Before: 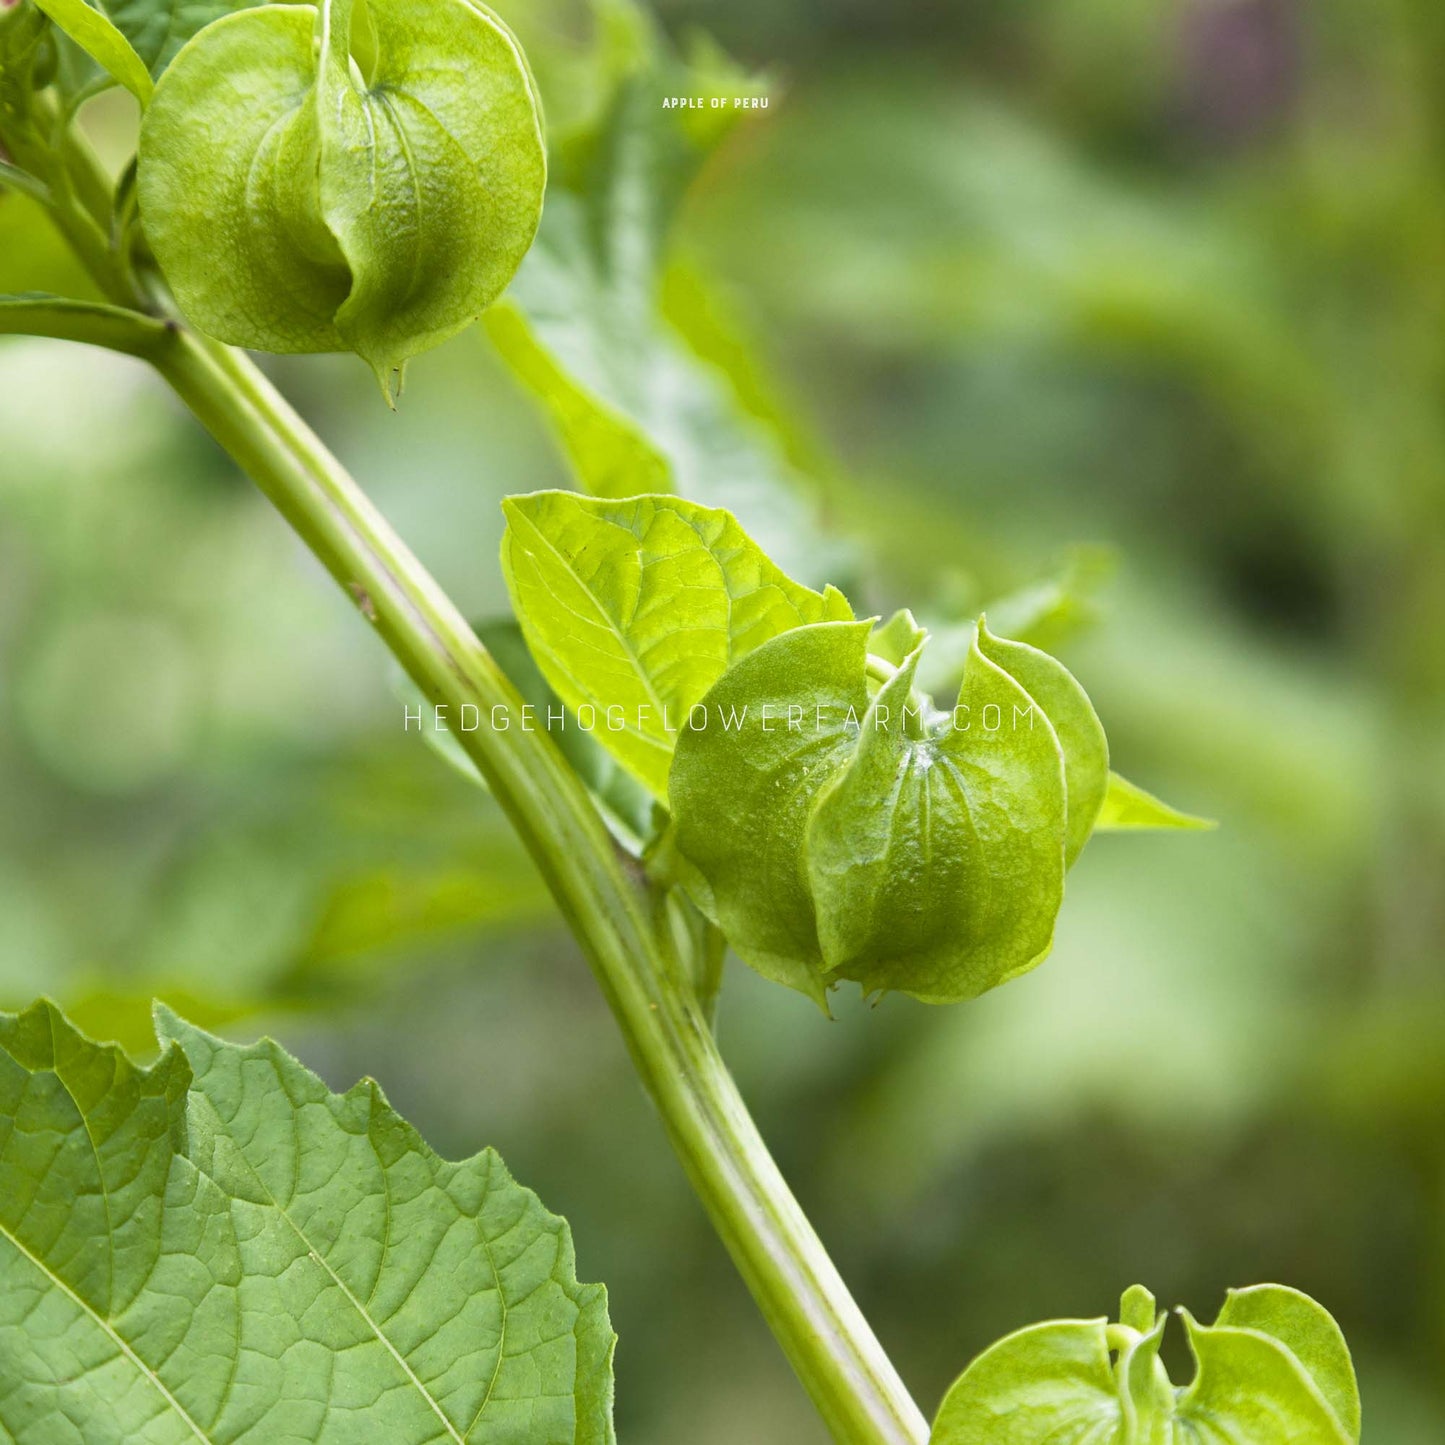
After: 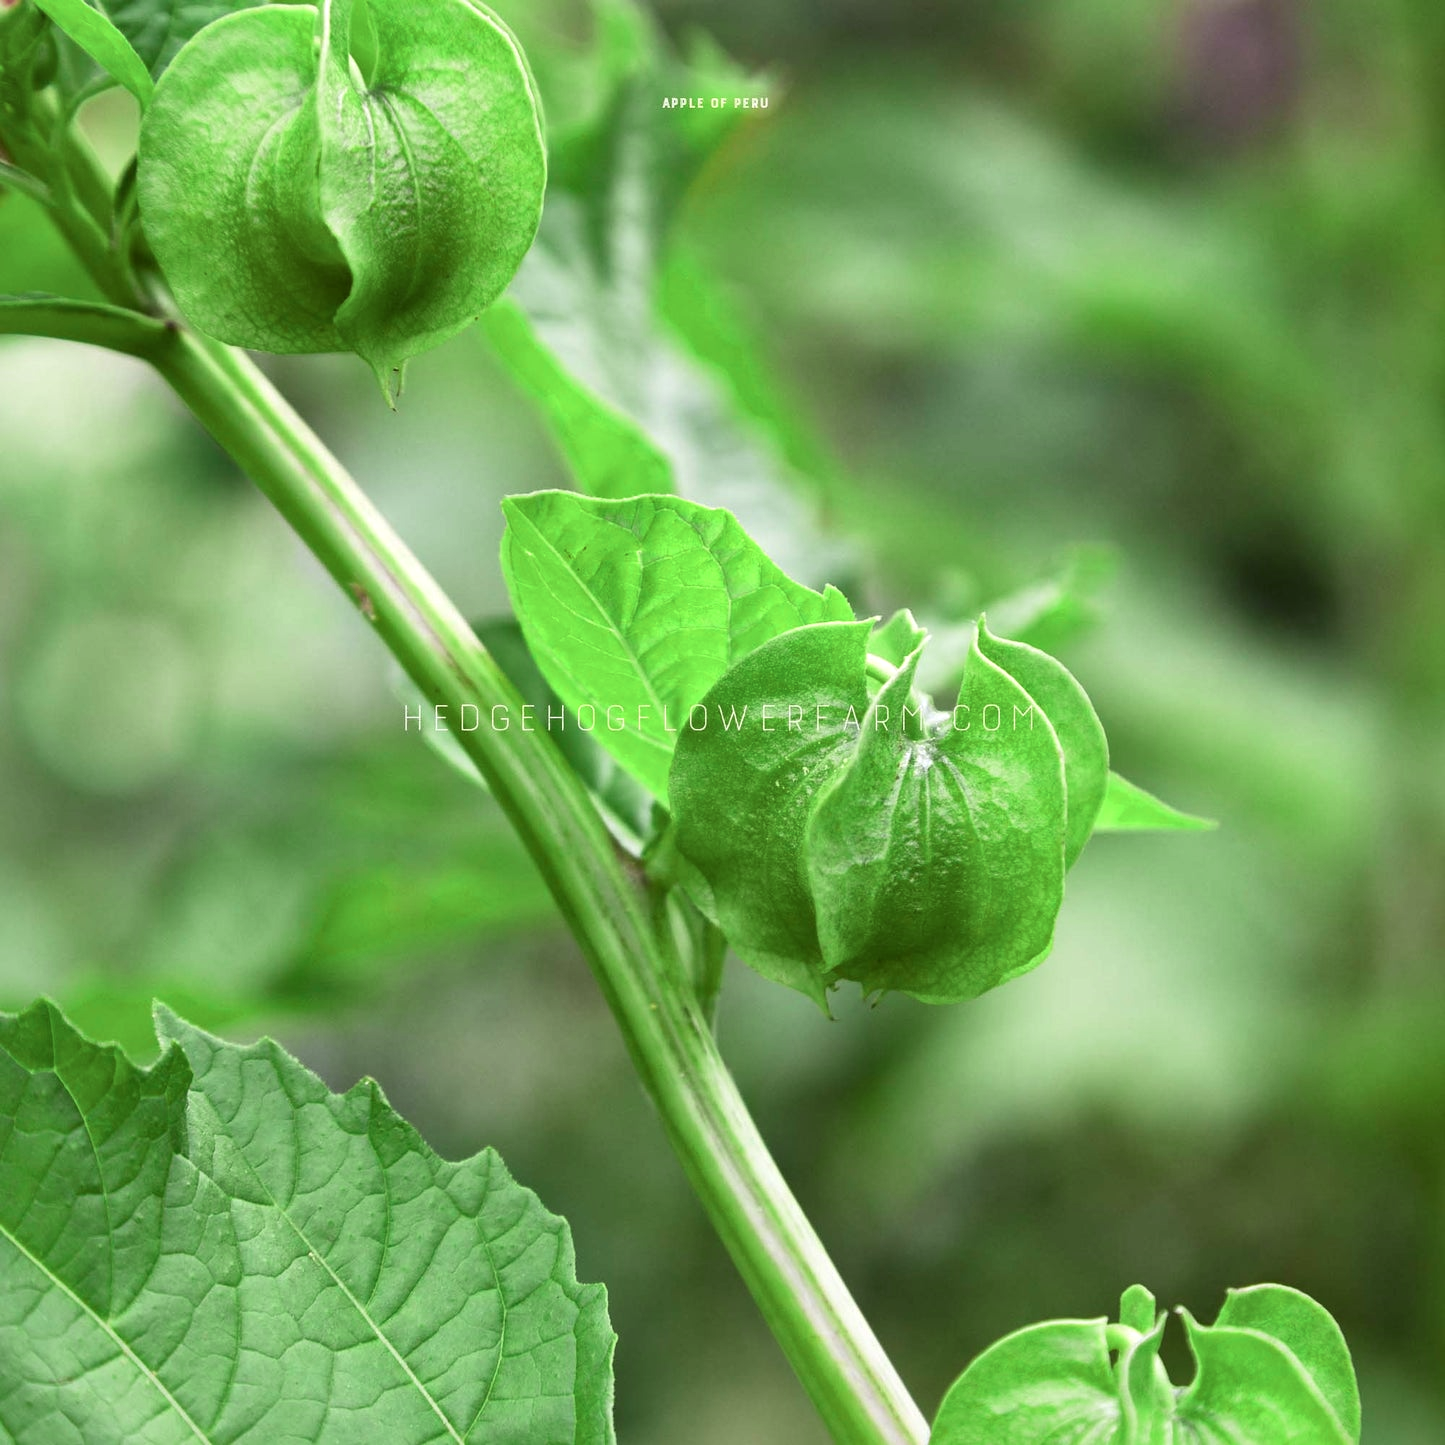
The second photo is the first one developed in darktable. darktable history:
local contrast: mode bilateral grid, contrast 20, coarseness 50, detail 130%, midtone range 0.2
color zones: curves: ch2 [(0, 0.5) (0.143, 0.517) (0.286, 0.571) (0.429, 0.522) (0.571, 0.5) (0.714, 0.5) (0.857, 0.5) (1, 0.5)]
